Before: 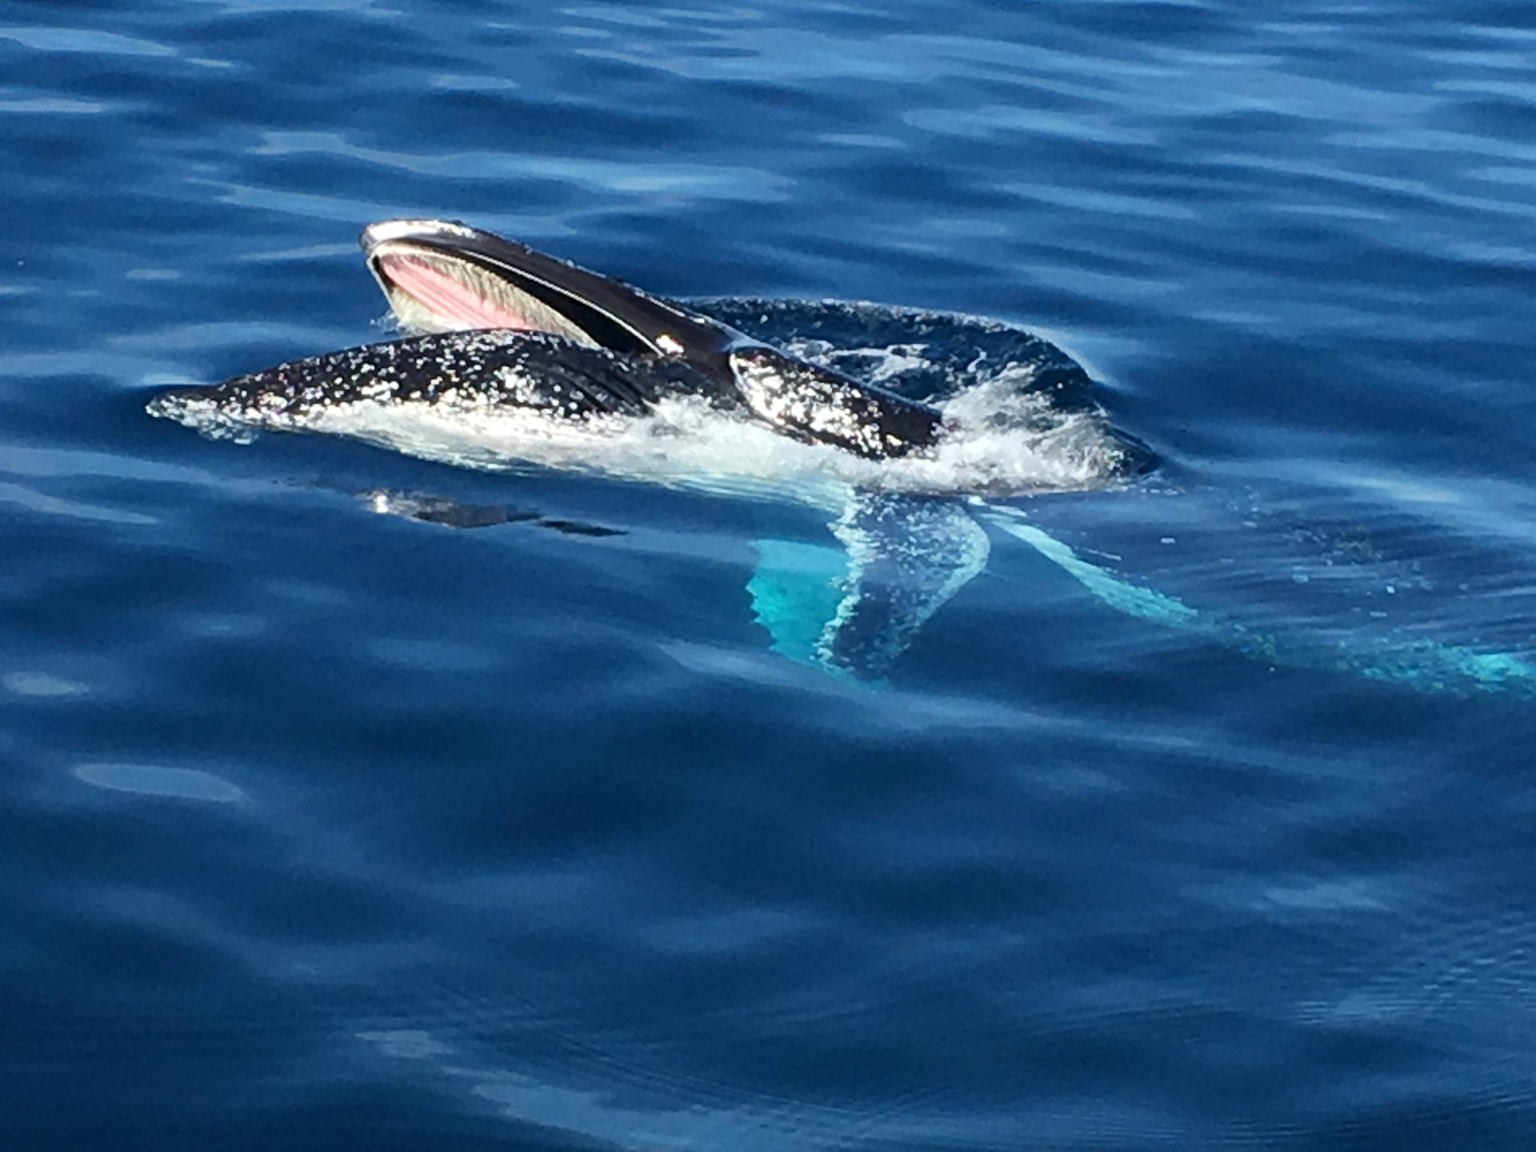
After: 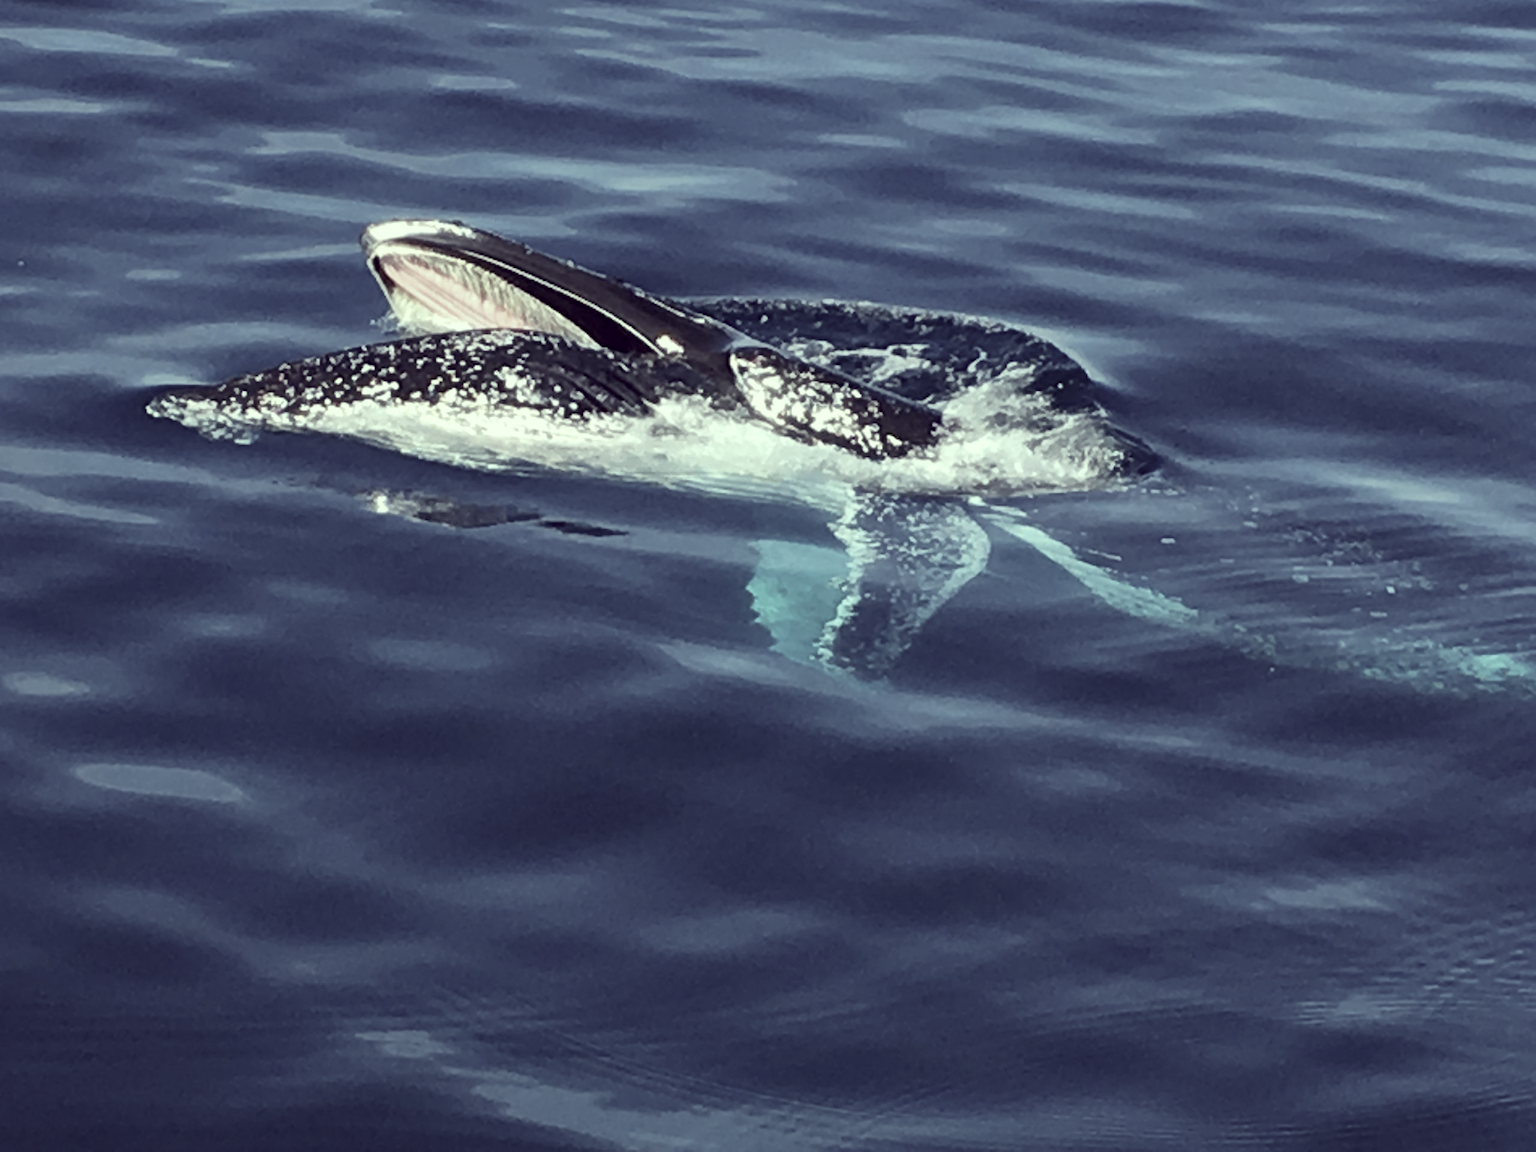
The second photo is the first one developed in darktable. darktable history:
exposure: exposure -0.01 EV, compensate highlight preservation false
local contrast: mode bilateral grid, contrast 19, coarseness 49, detail 120%, midtone range 0.2
color correction: highlights a* -20.87, highlights b* 20.86, shadows a* 19.7, shadows b* -19.8, saturation 0.45
